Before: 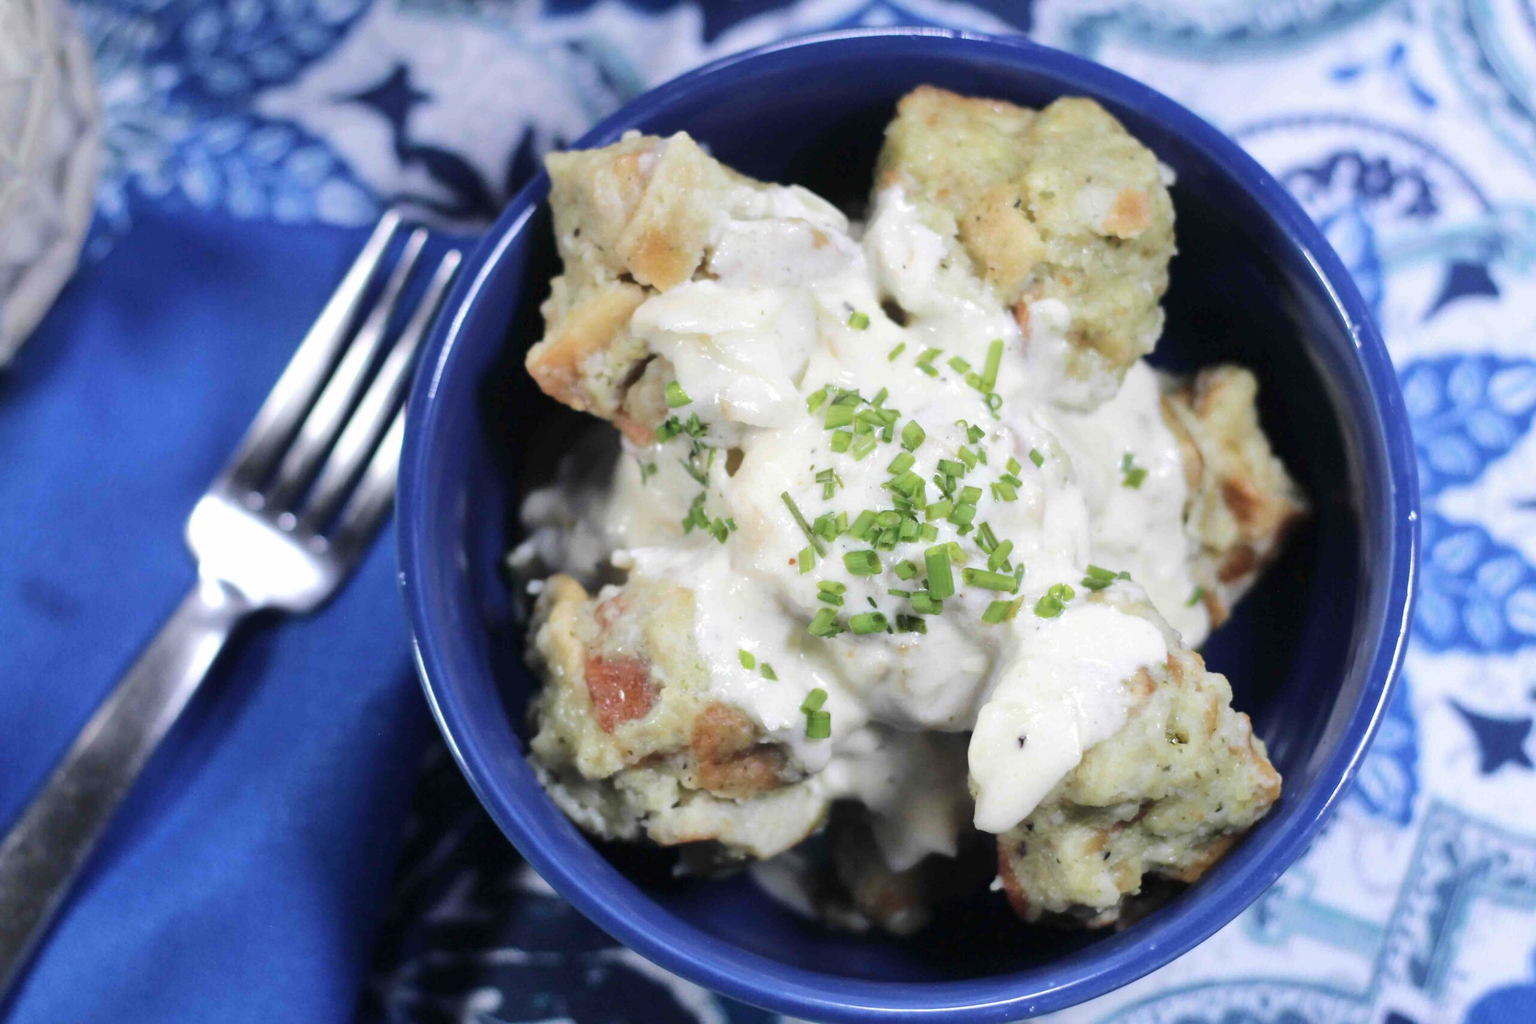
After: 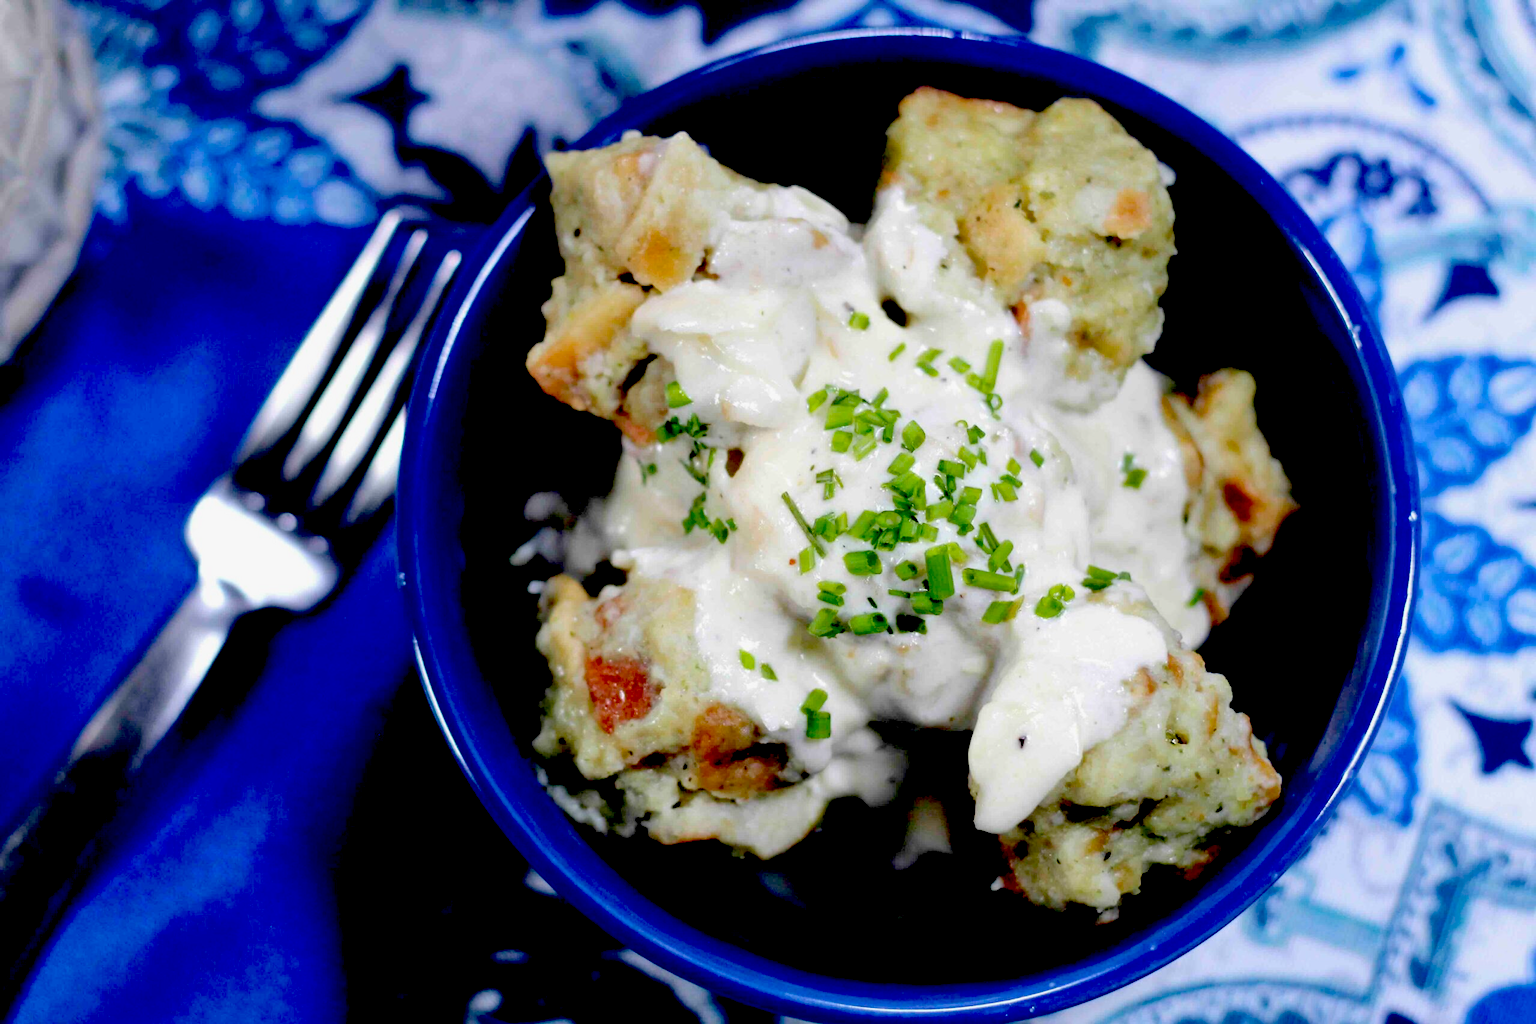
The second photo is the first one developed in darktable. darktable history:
exposure: black level correction 0.1, exposure -0.087 EV, compensate highlight preservation false
